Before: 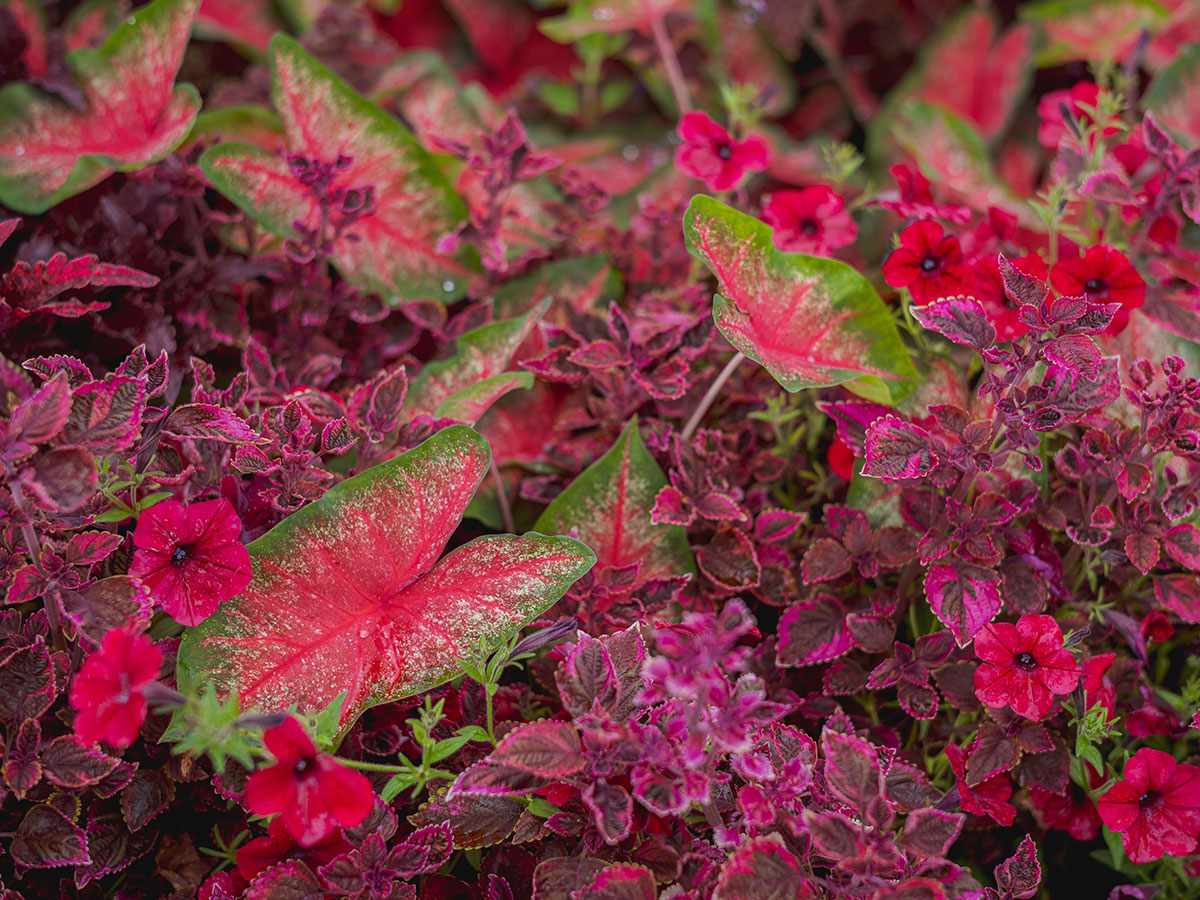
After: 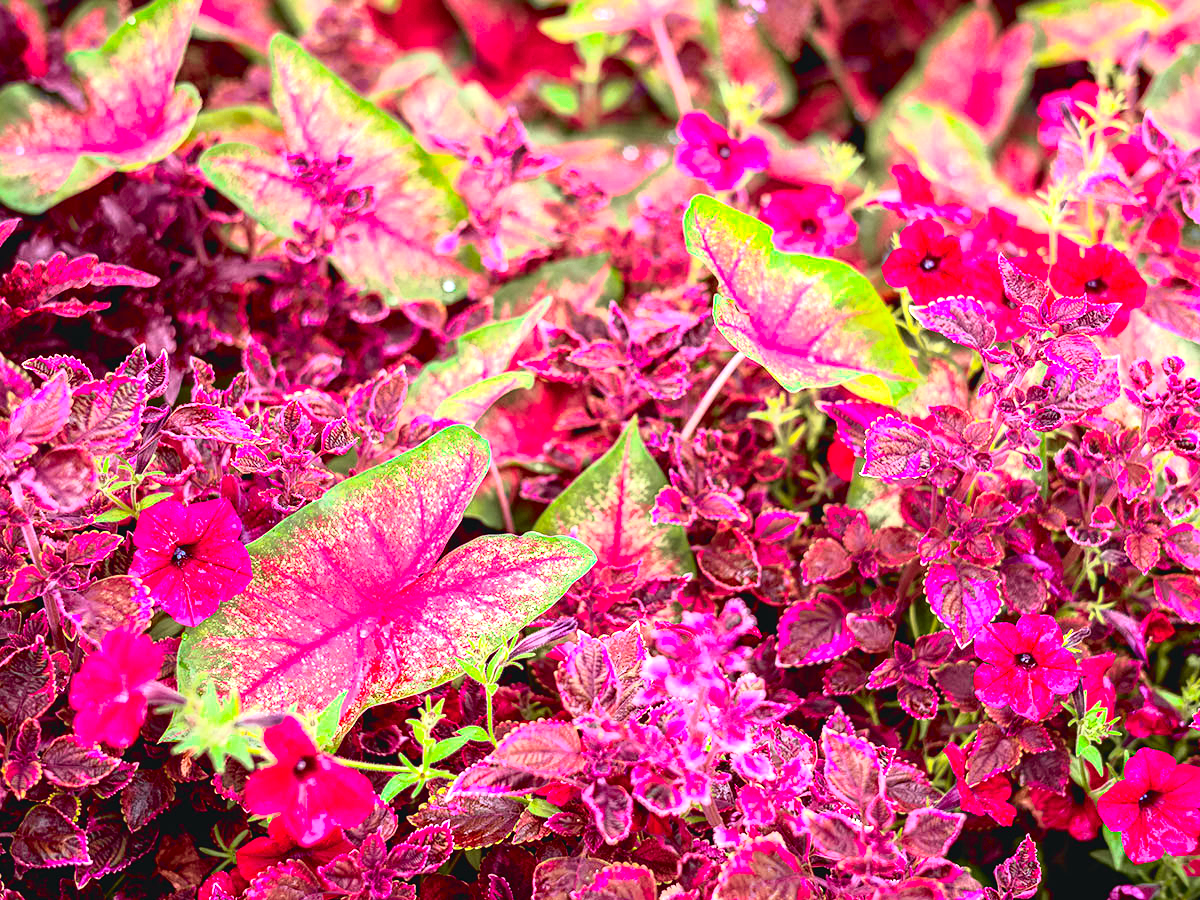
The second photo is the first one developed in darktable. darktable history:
contrast brightness saturation: contrast 0.12, brightness -0.12, saturation 0.2
exposure: black level correction 0, exposure 1.975 EV, compensate exposure bias true, compensate highlight preservation false
tone curve: curves: ch0 [(0, 0) (0.105, 0.068) (0.195, 0.162) (0.283, 0.283) (0.384, 0.404) (0.485, 0.531) (0.638, 0.681) (0.795, 0.879) (1, 0.977)]; ch1 [(0, 0) (0.161, 0.092) (0.35, 0.33) (0.379, 0.401) (0.456, 0.469) (0.504, 0.498) (0.53, 0.532) (0.58, 0.619) (0.635, 0.671) (1, 1)]; ch2 [(0, 0) (0.371, 0.362) (0.437, 0.437) (0.483, 0.484) (0.53, 0.515) (0.56, 0.58) (0.622, 0.606) (1, 1)], color space Lab, independent channels, preserve colors none
